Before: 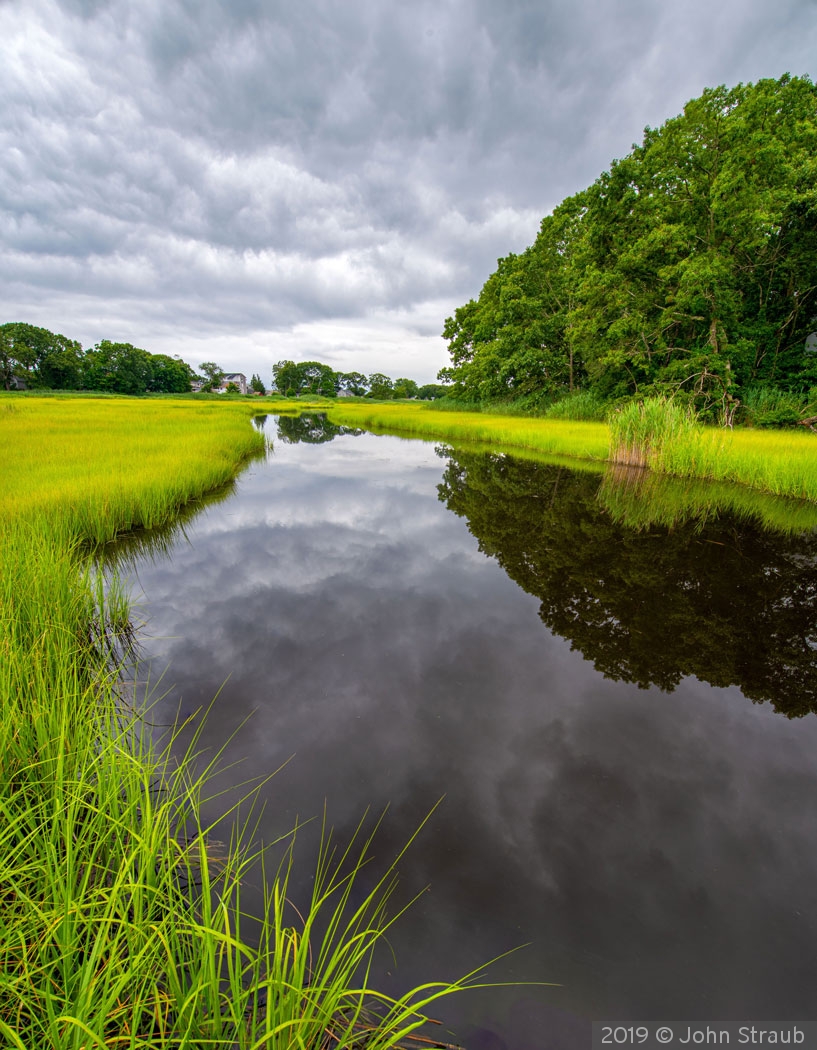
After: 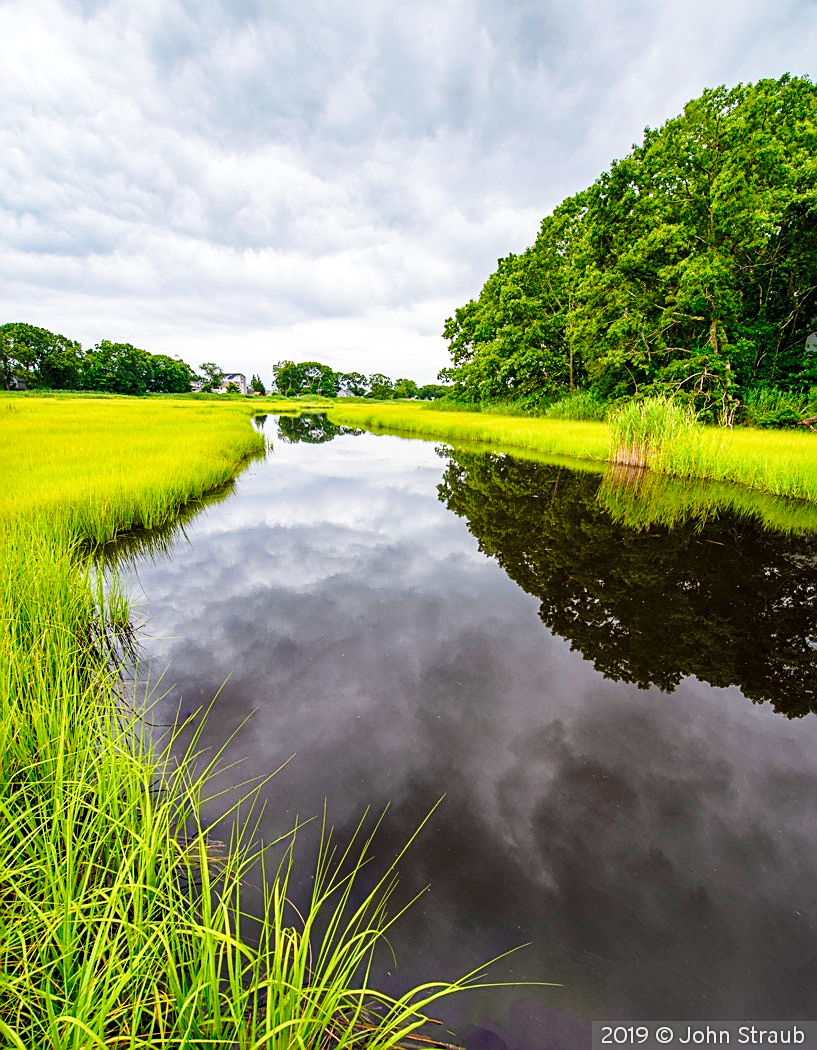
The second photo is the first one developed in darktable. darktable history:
base curve: curves: ch0 [(0, 0) (0.036, 0.037) (0.121, 0.228) (0.46, 0.76) (0.859, 0.983) (1, 1)], preserve colors none
sharpen: on, module defaults
